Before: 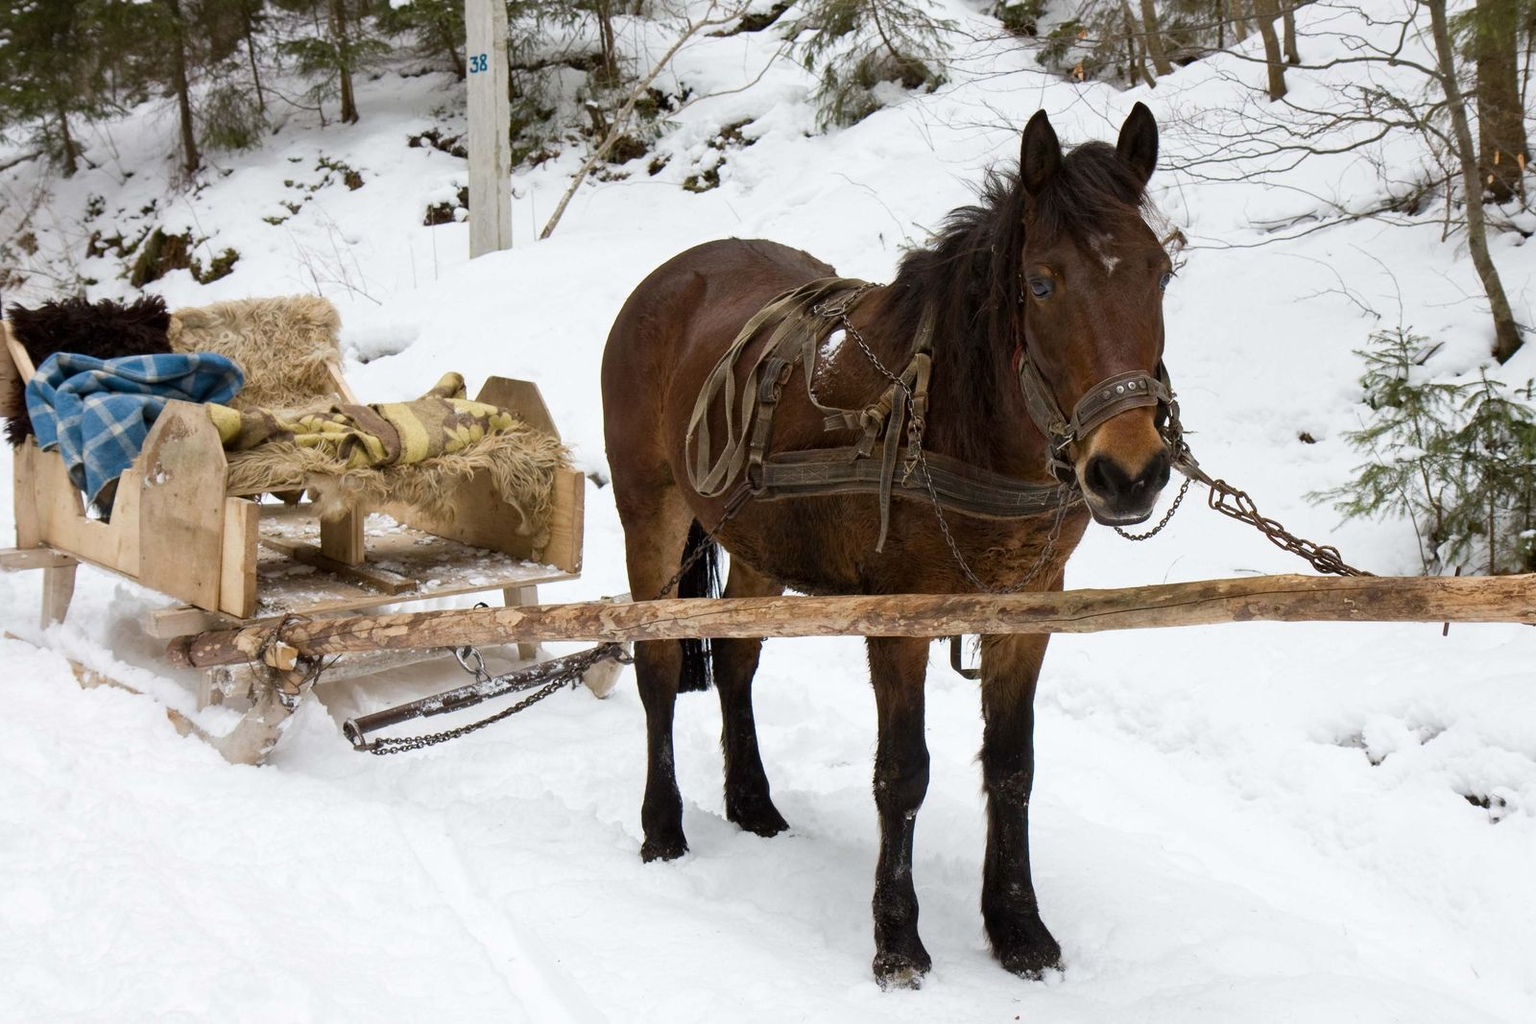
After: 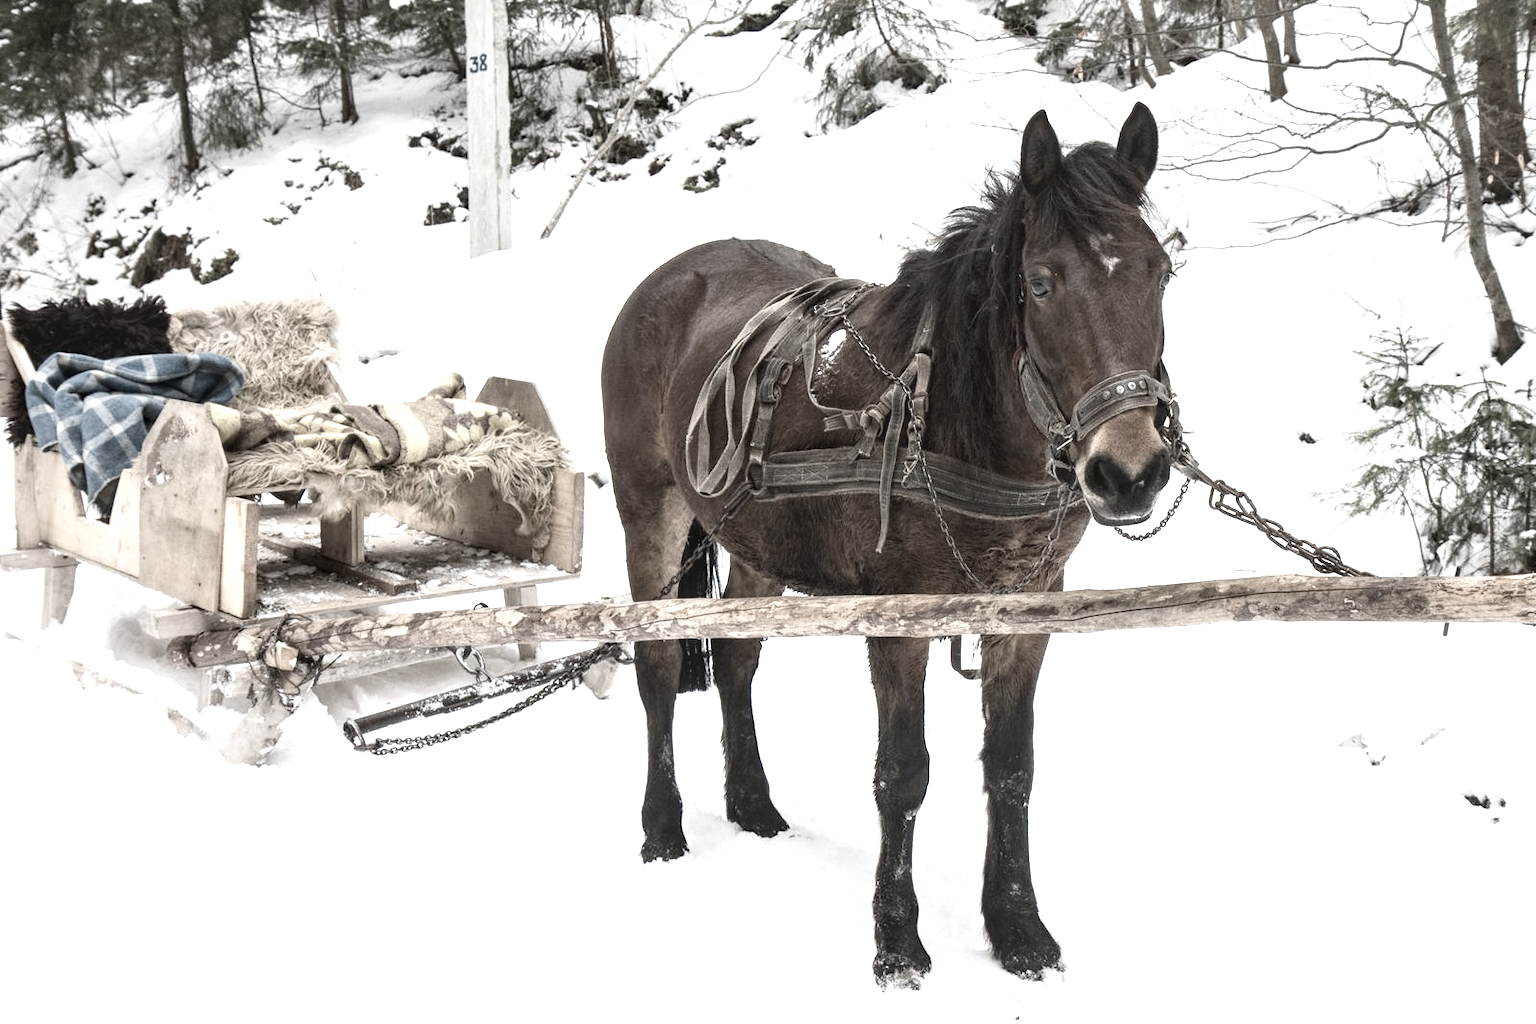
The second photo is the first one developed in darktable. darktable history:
contrast brightness saturation: contrast 0.15, brightness -0.011, saturation 0.096
color correction: highlights b* -0.005, saturation 0.251
exposure: exposure 0.944 EV, compensate highlight preservation false
local contrast: on, module defaults
